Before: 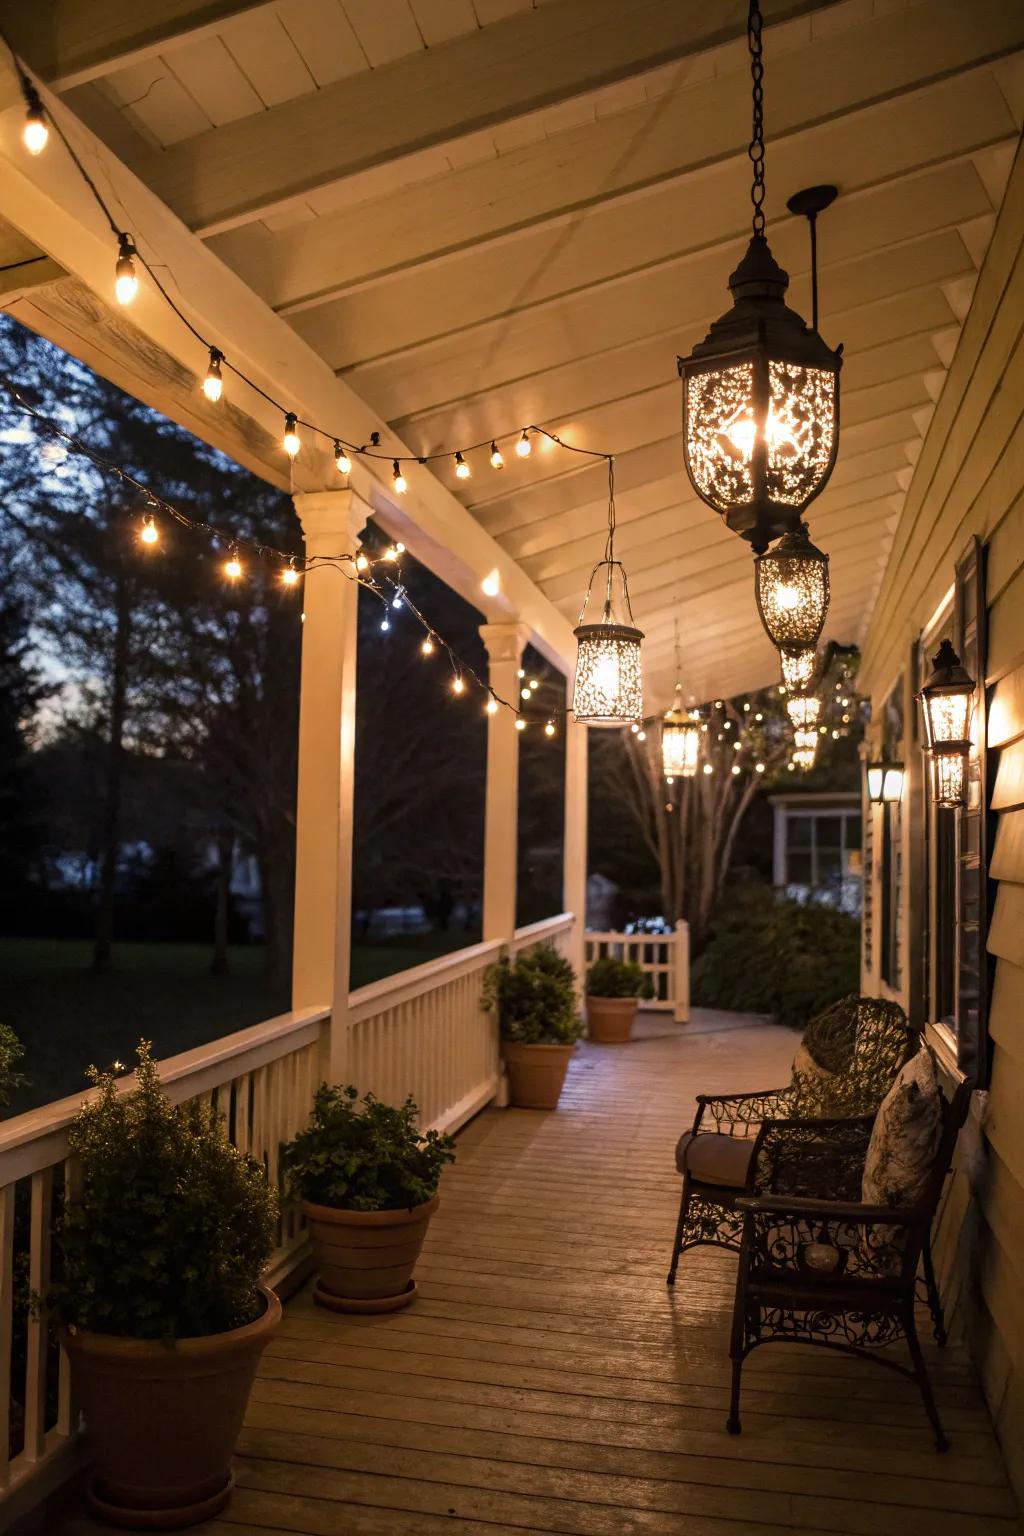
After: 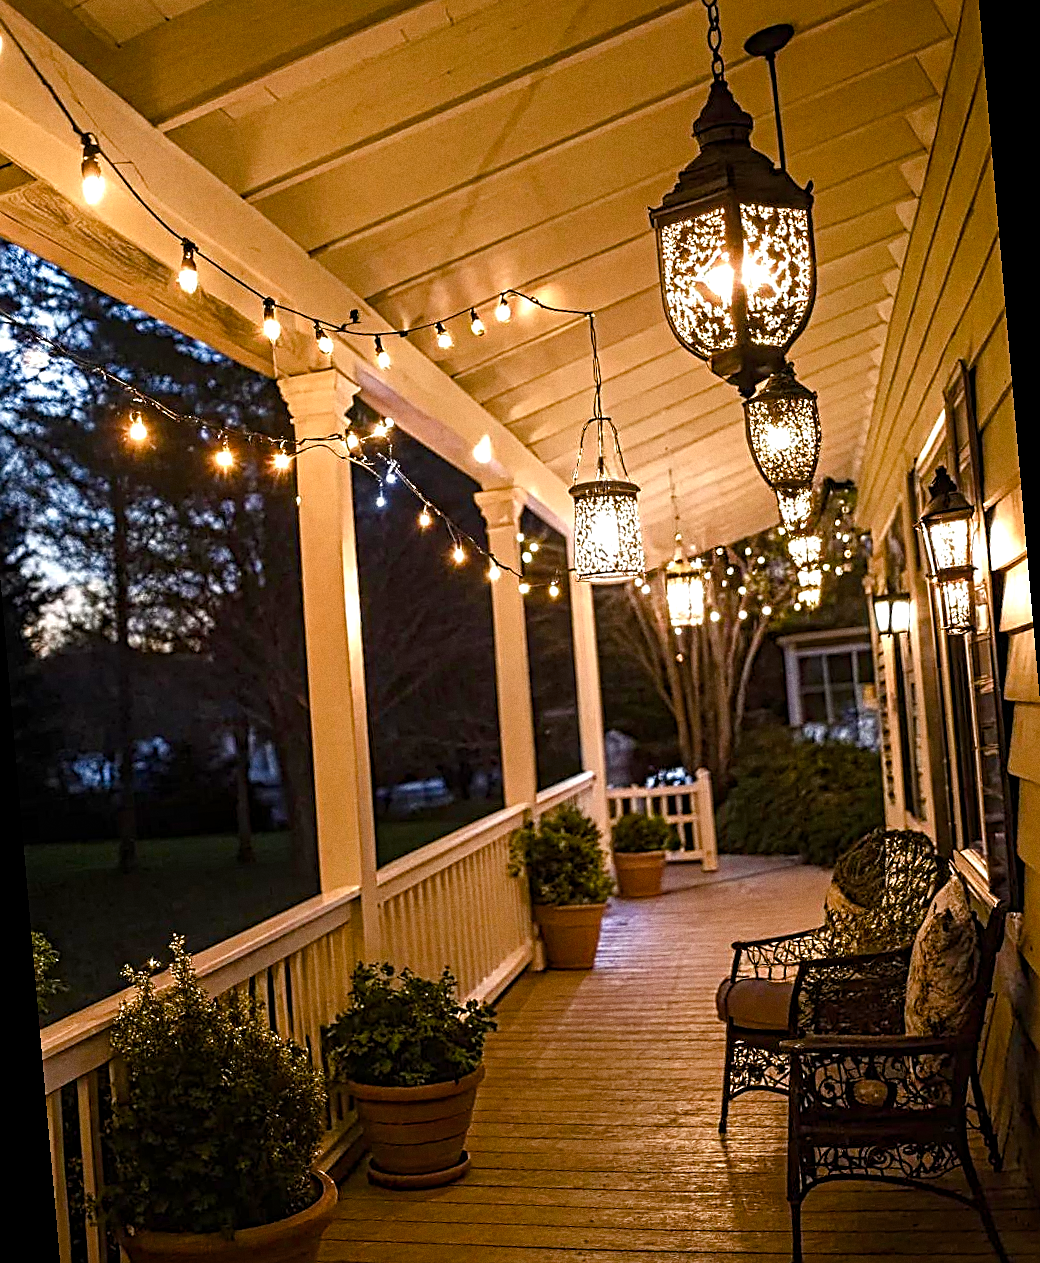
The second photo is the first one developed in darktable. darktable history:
grain: on, module defaults
sharpen: on, module defaults
rotate and perspective: rotation -5°, crop left 0.05, crop right 0.952, crop top 0.11, crop bottom 0.89
contrast equalizer: y [[0.5, 0.5, 0.5, 0.539, 0.64, 0.611], [0.5 ×6], [0.5 ×6], [0 ×6], [0 ×6]]
color balance rgb: perceptual saturation grading › global saturation 25%, perceptual saturation grading › highlights -50%, perceptual saturation grading › shadows 30%, perceptual brilliance grading › global brilliance 12%, global vibrance 20%
contrast brightness saturation: saturation -0.04
